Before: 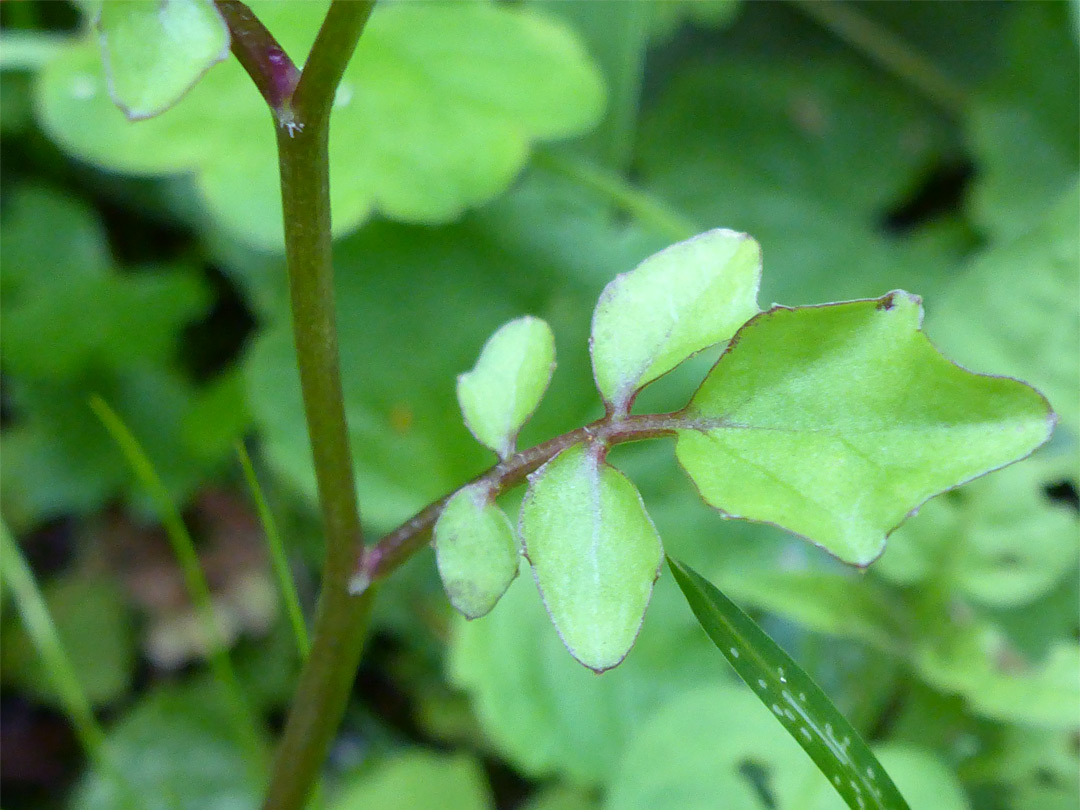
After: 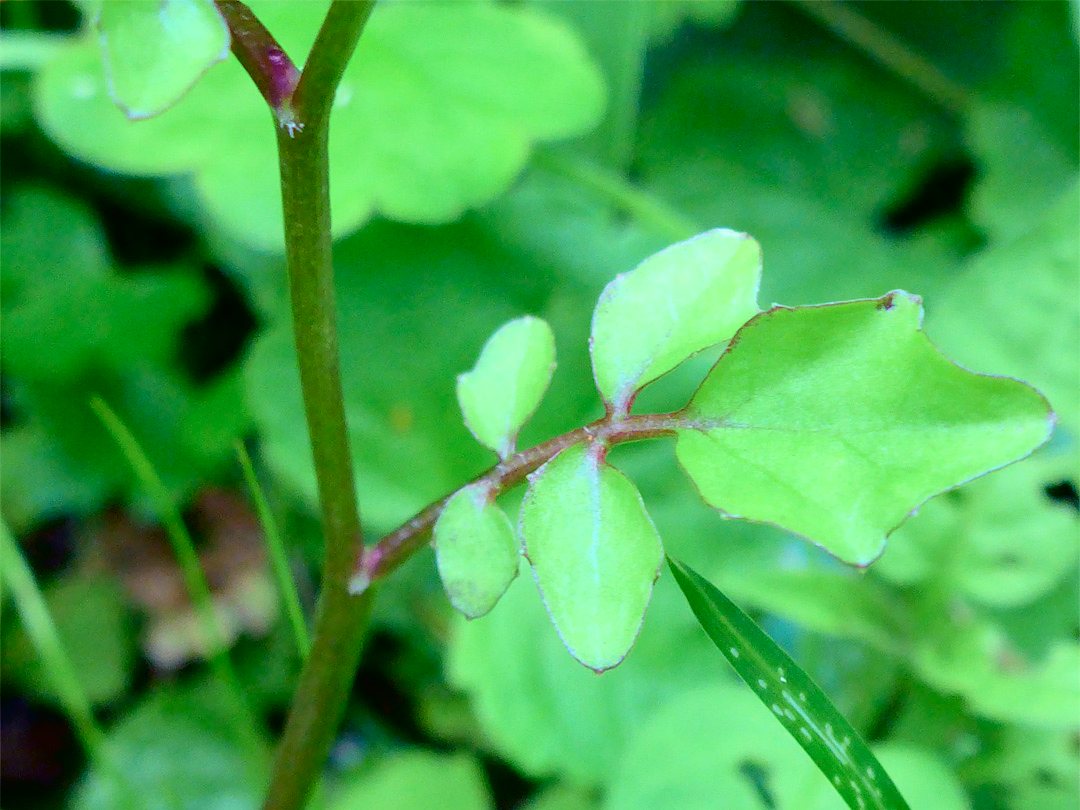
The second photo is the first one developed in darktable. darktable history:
tone curve: curves: ch0 [(0, 0.013) (0.054, 0.018) (0.205, 0.197) (0.289, 0.309) (0.382, 0.437) (0.475, 0.552) (0.666, 0.743) (0.791, 0.85) (1, 0.998)]; ch1 [(0, 0) (0.394, 0.338) (0.449, 0.404) (0.499, 0.498) (0.526, 0.528) (0.543, 0.564) (0.589, 0.633) (0.66, 0.687) (0.783, 0.804) (1, 1)]; ch2 [(0, 0) (0.304, 0.31) (0.403, 0.399) (0.441, 0.421) (0.474, 0.466) (0.498, 0.496) (0.524, 0.538) (0.555, 0.584) (0.633, 0.665) (0.7, 0.711) (1, 1)], color space Lab, independent channels, preserve colors none
